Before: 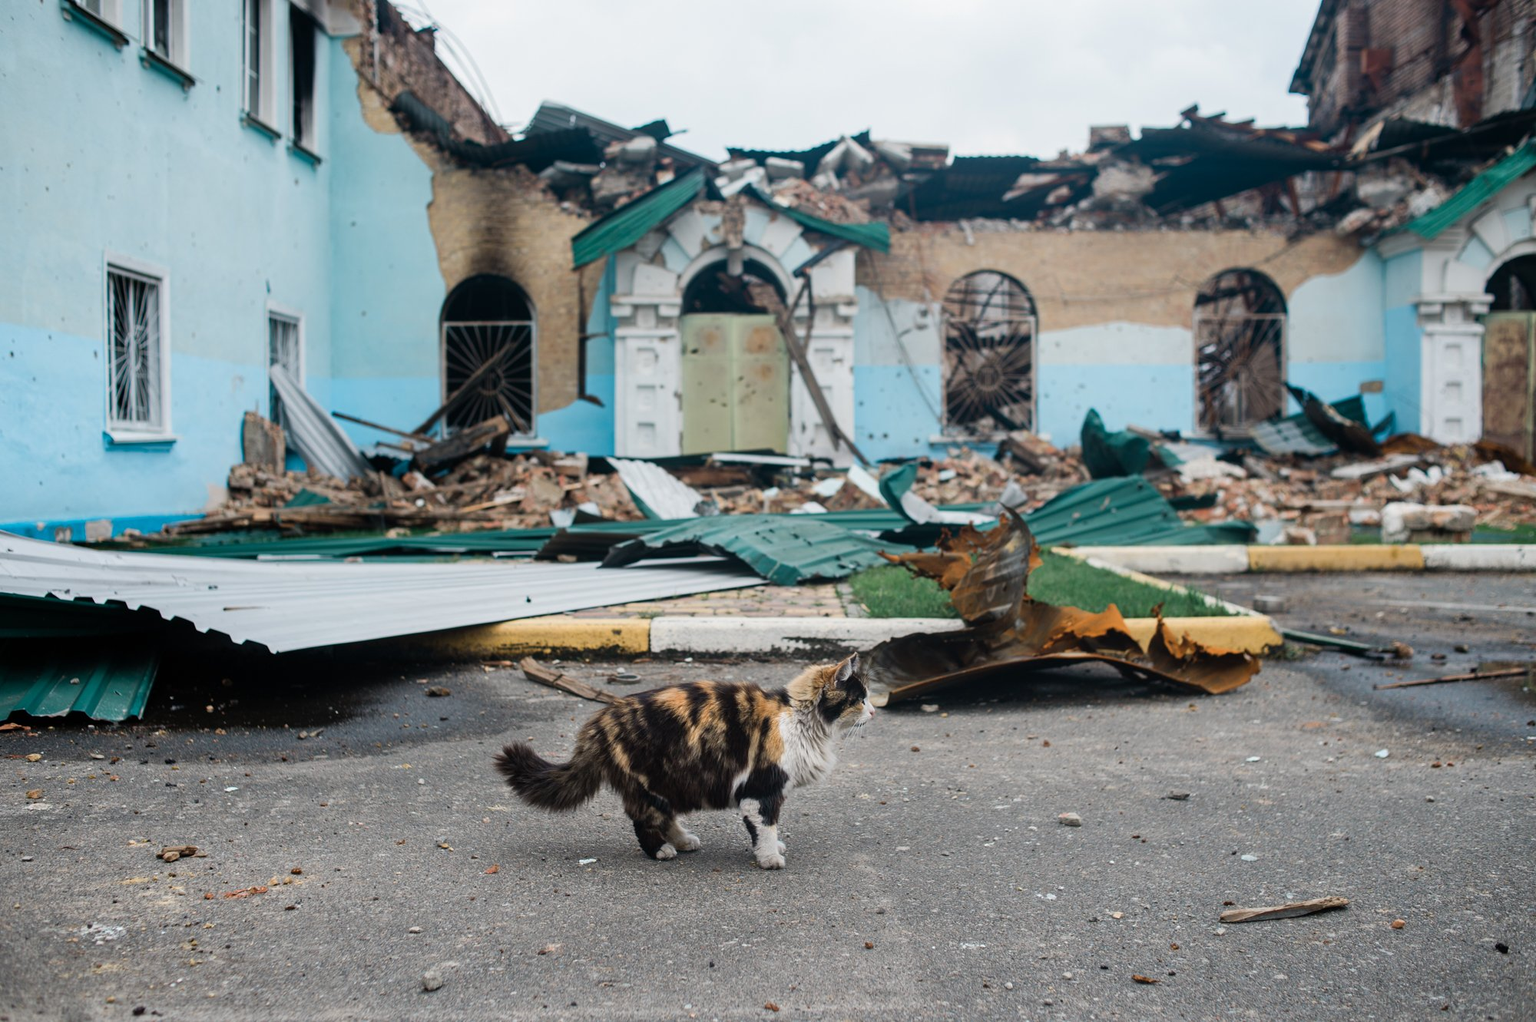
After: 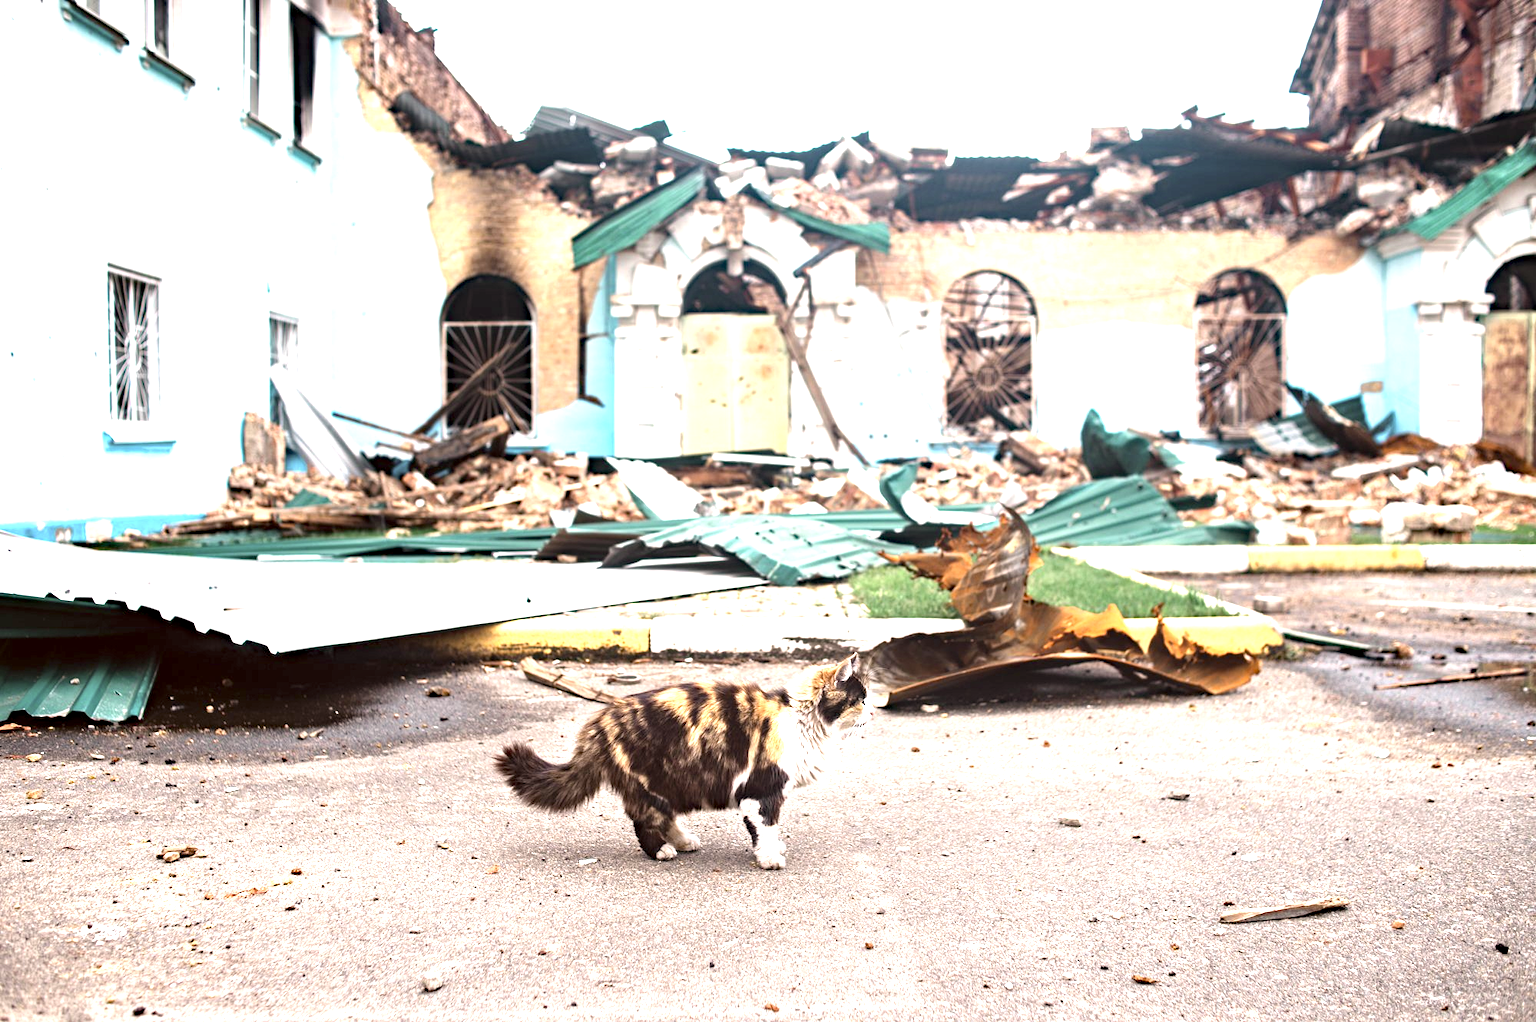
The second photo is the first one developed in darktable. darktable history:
haze removal: compatibility mode true, adaptive false
exposure: black level correction 0, exposure 2 EV, compensate highlight preservation false
color correction: highlights a* 10.21, highlights b* 9.79, shadows a* 8.61, shadows b* 7.88, saturation 0.8
